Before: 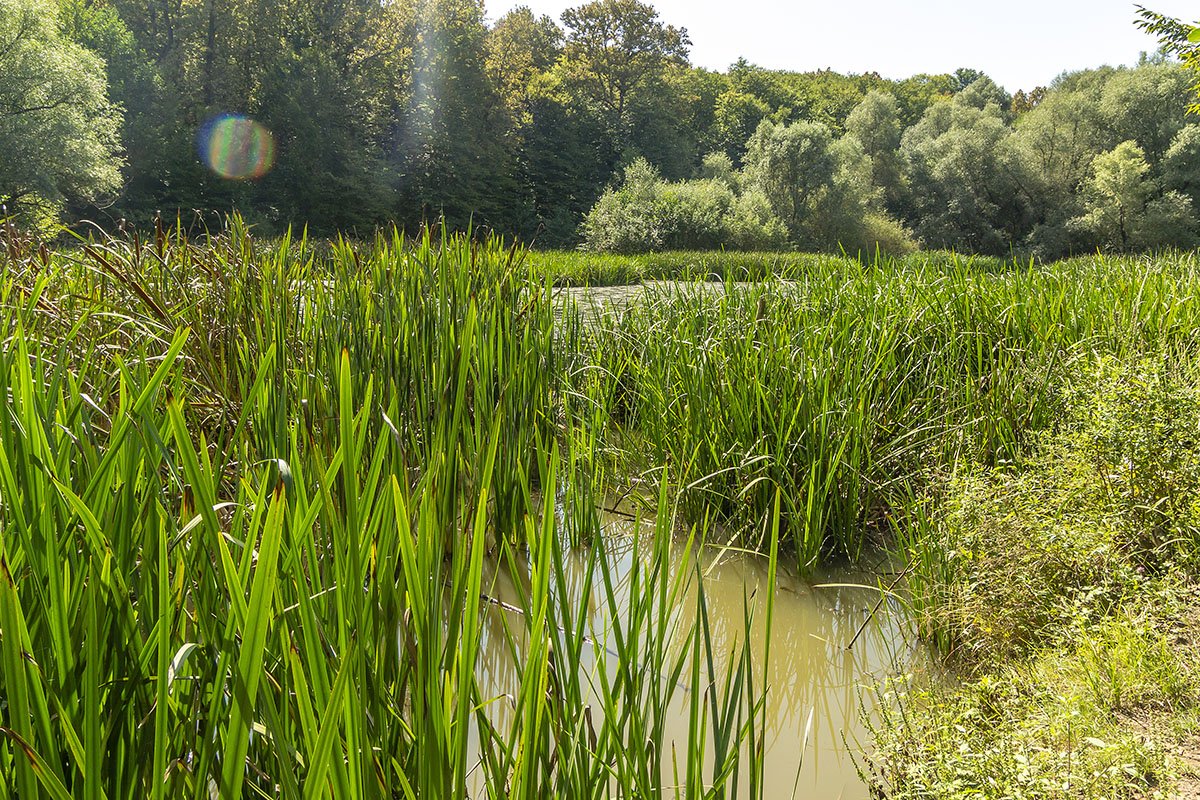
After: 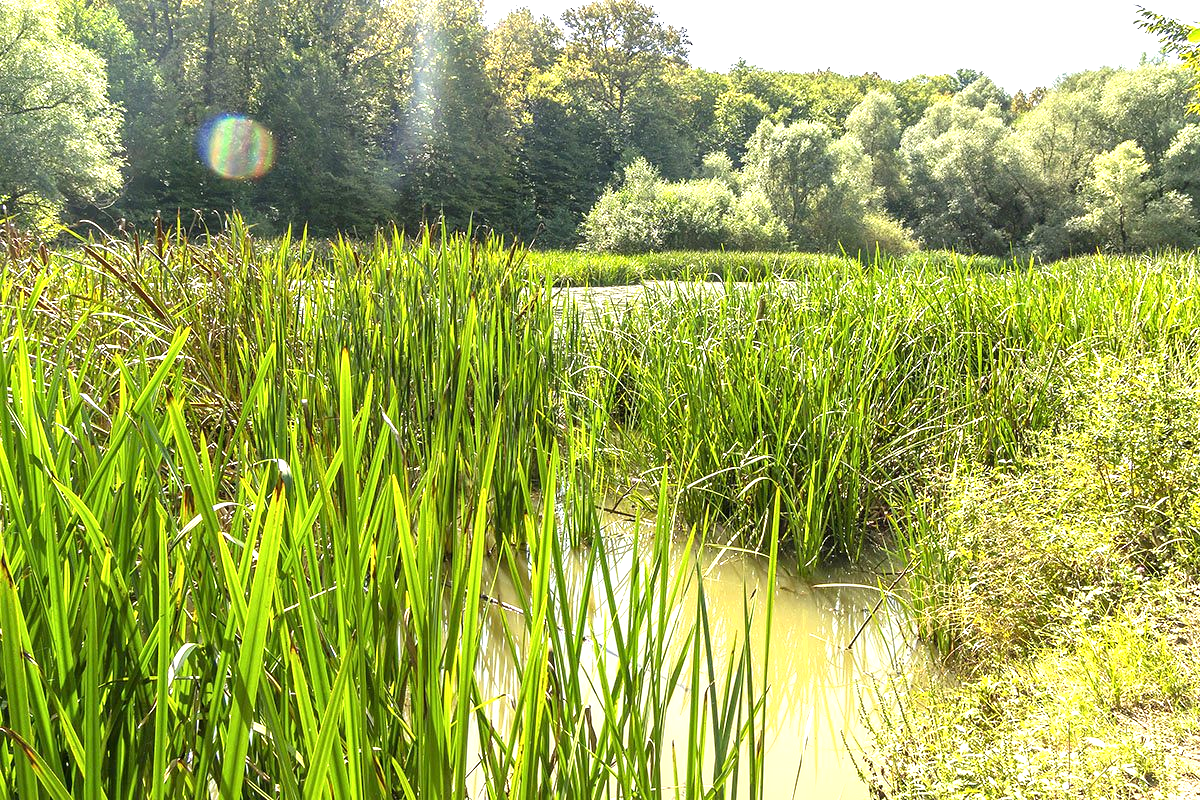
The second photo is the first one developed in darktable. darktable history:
exposure: exposure 1.163 EV, compensate exposure bias true, compensate highlight preservation false
local contrast: mode bilateral grid, contrast 19, coarseness 50, detail 119%, midtone range 0.2
